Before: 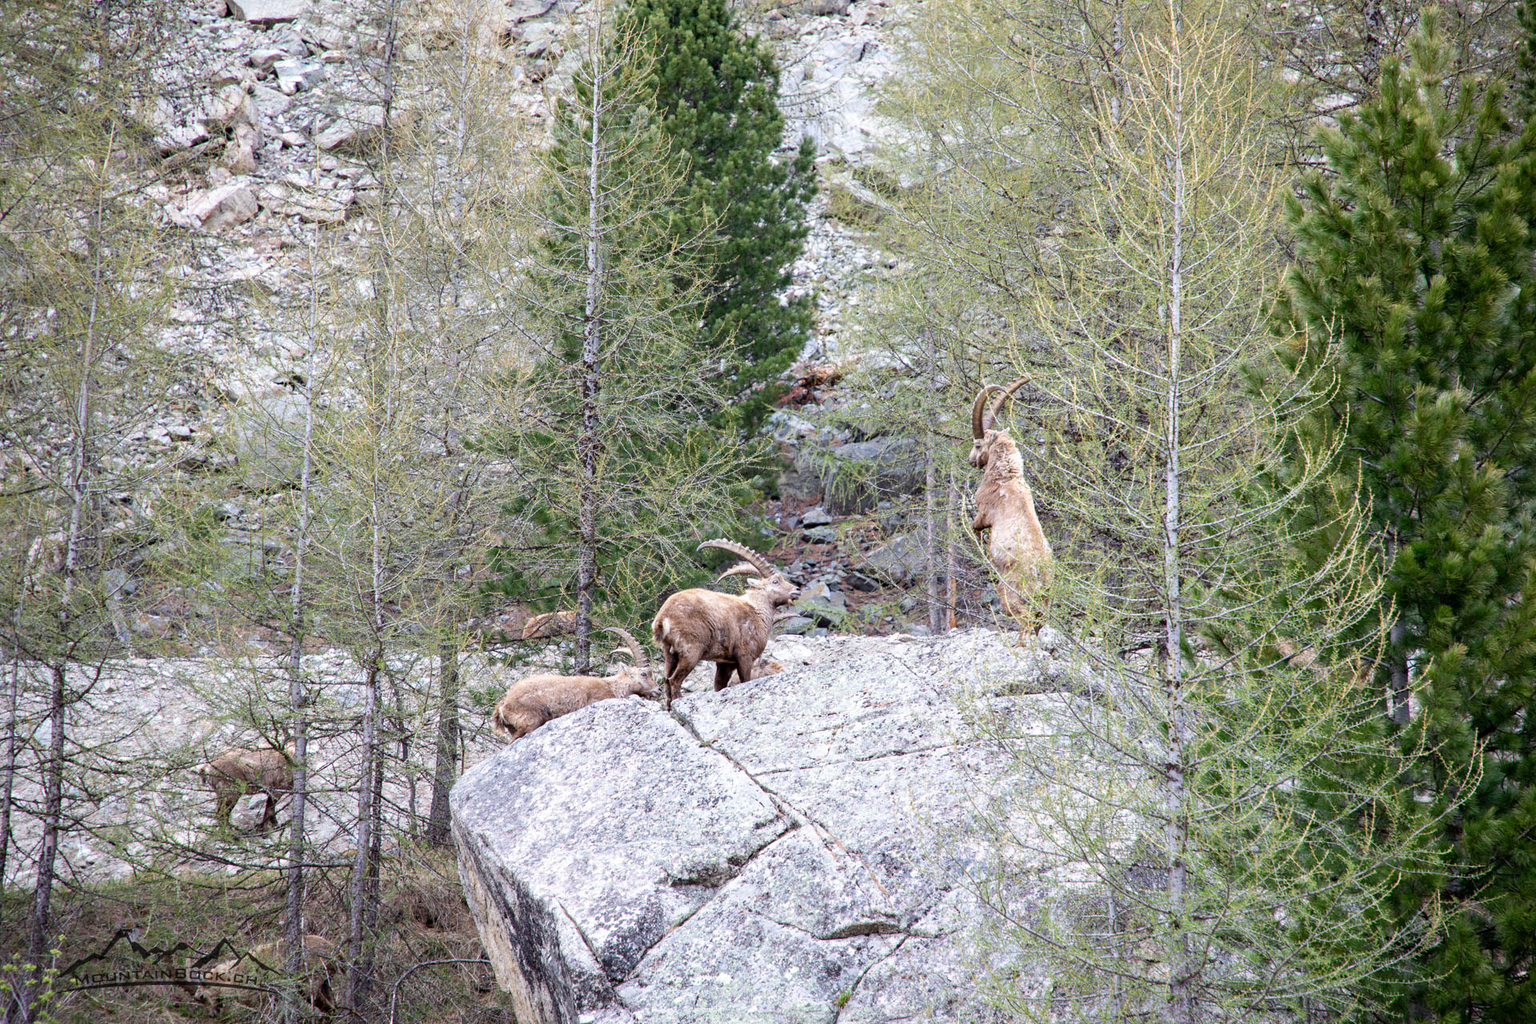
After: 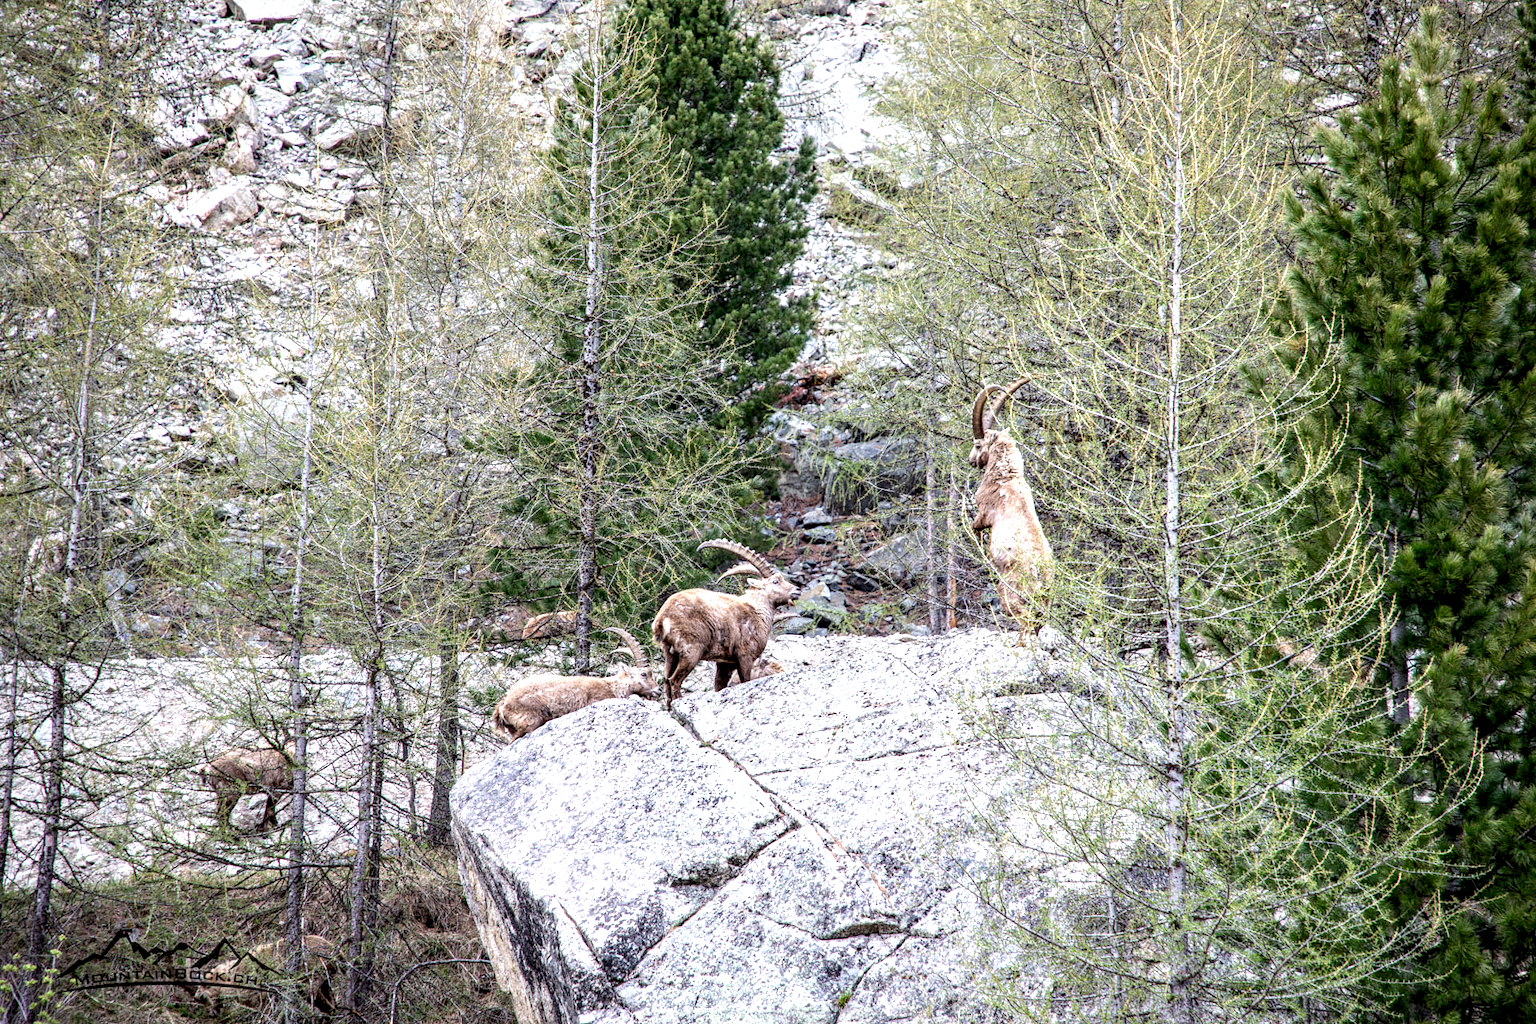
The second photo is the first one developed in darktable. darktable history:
local contrast: highlights 60%, shadows 60%, detail 160%
exposure: exposure 0.207 EV, compensate highlight preservation false
